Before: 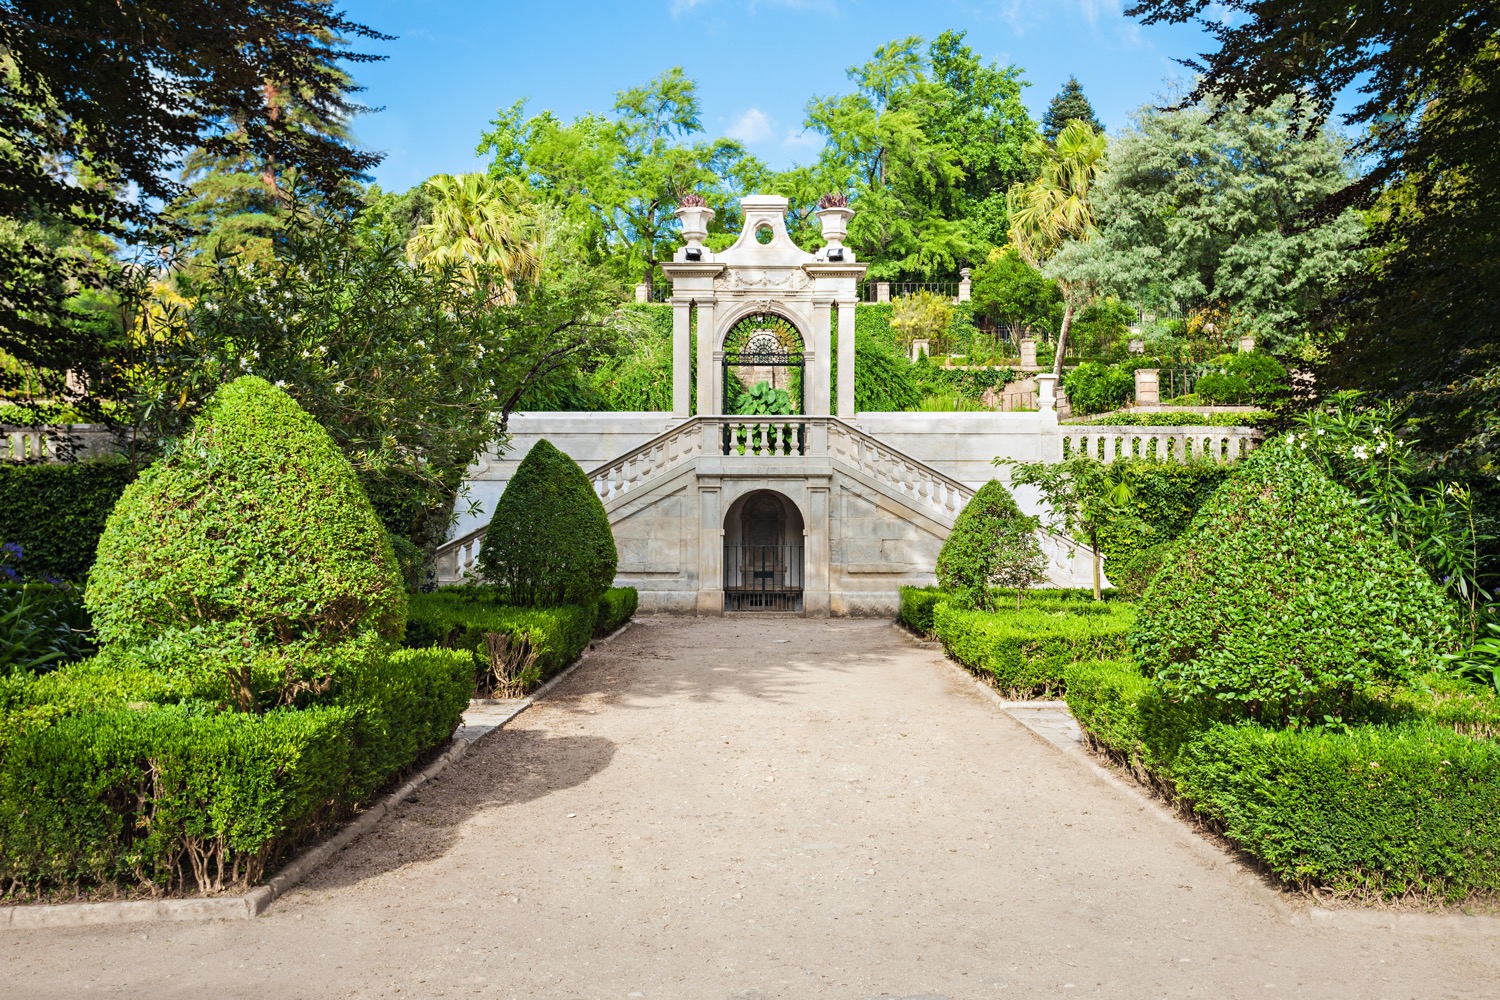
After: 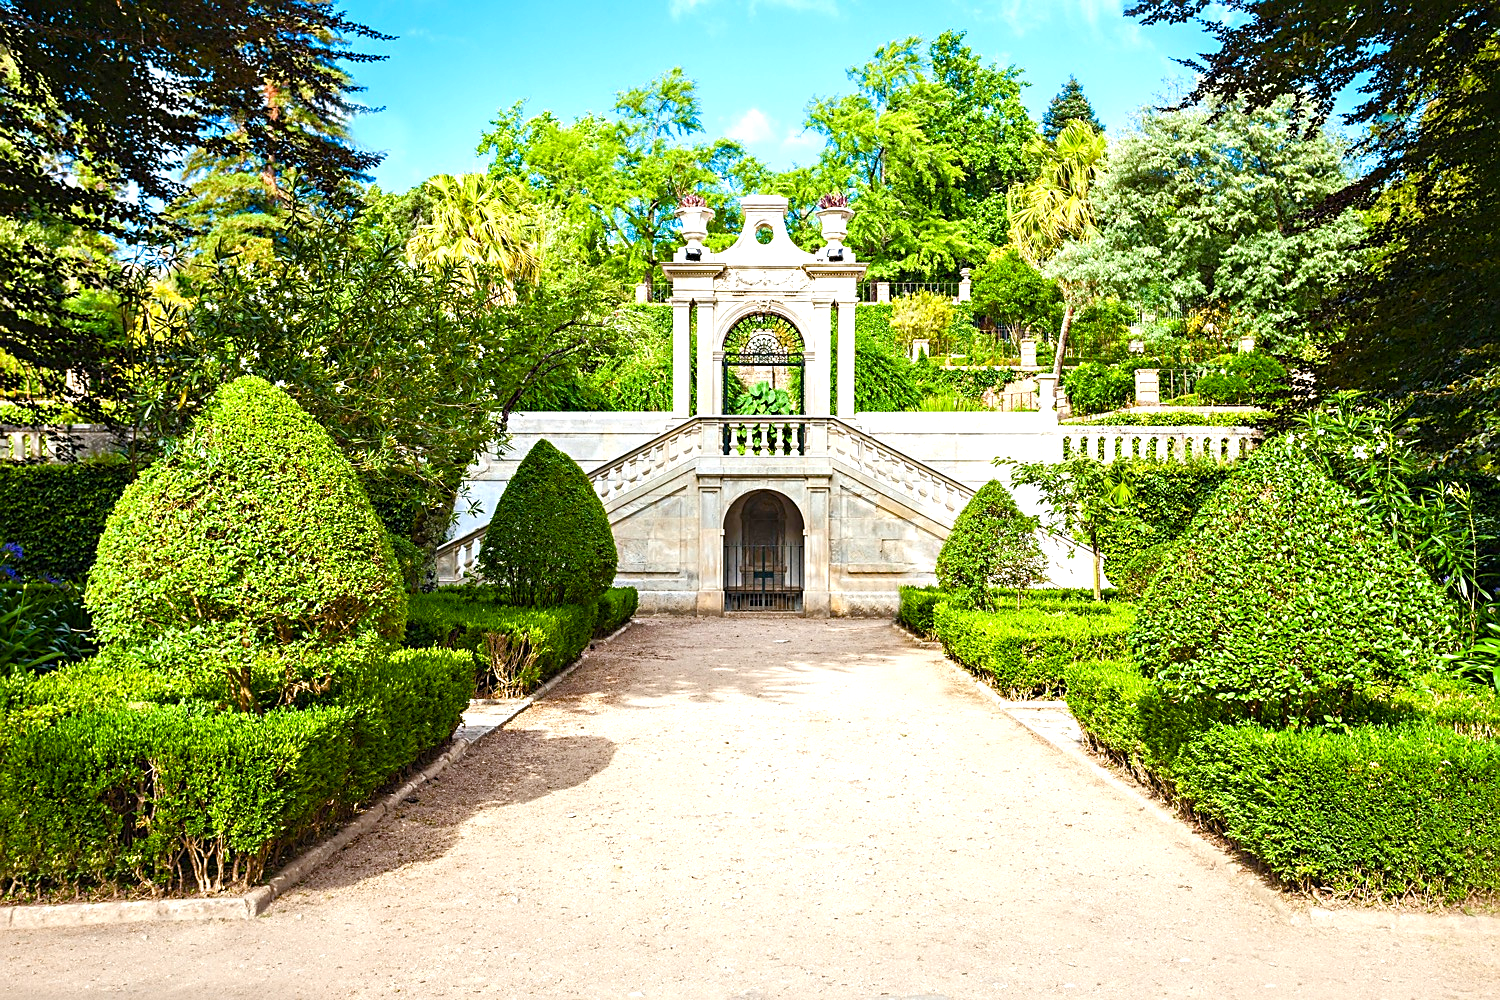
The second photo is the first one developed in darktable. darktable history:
color balance rgb: linear chroma grading › shadows -2.2%, linear chroma grading › highlights -15%, linear chroma grading › global chroma -10%, linear chroma grading › mid-tones -10%, perceptual saturation grading › global saturation 45%, perceptual saturation grading › highlights -50%, perceptual saturation grading › shadows 30%, perceptual brilliance grading › global brilliance 18%, global vibrance 45%
sharpen: on, module defaults
exposure: black level correction 0, exposure 0.7 EV, compensate exposure bias true, compensate highlight preservation false
